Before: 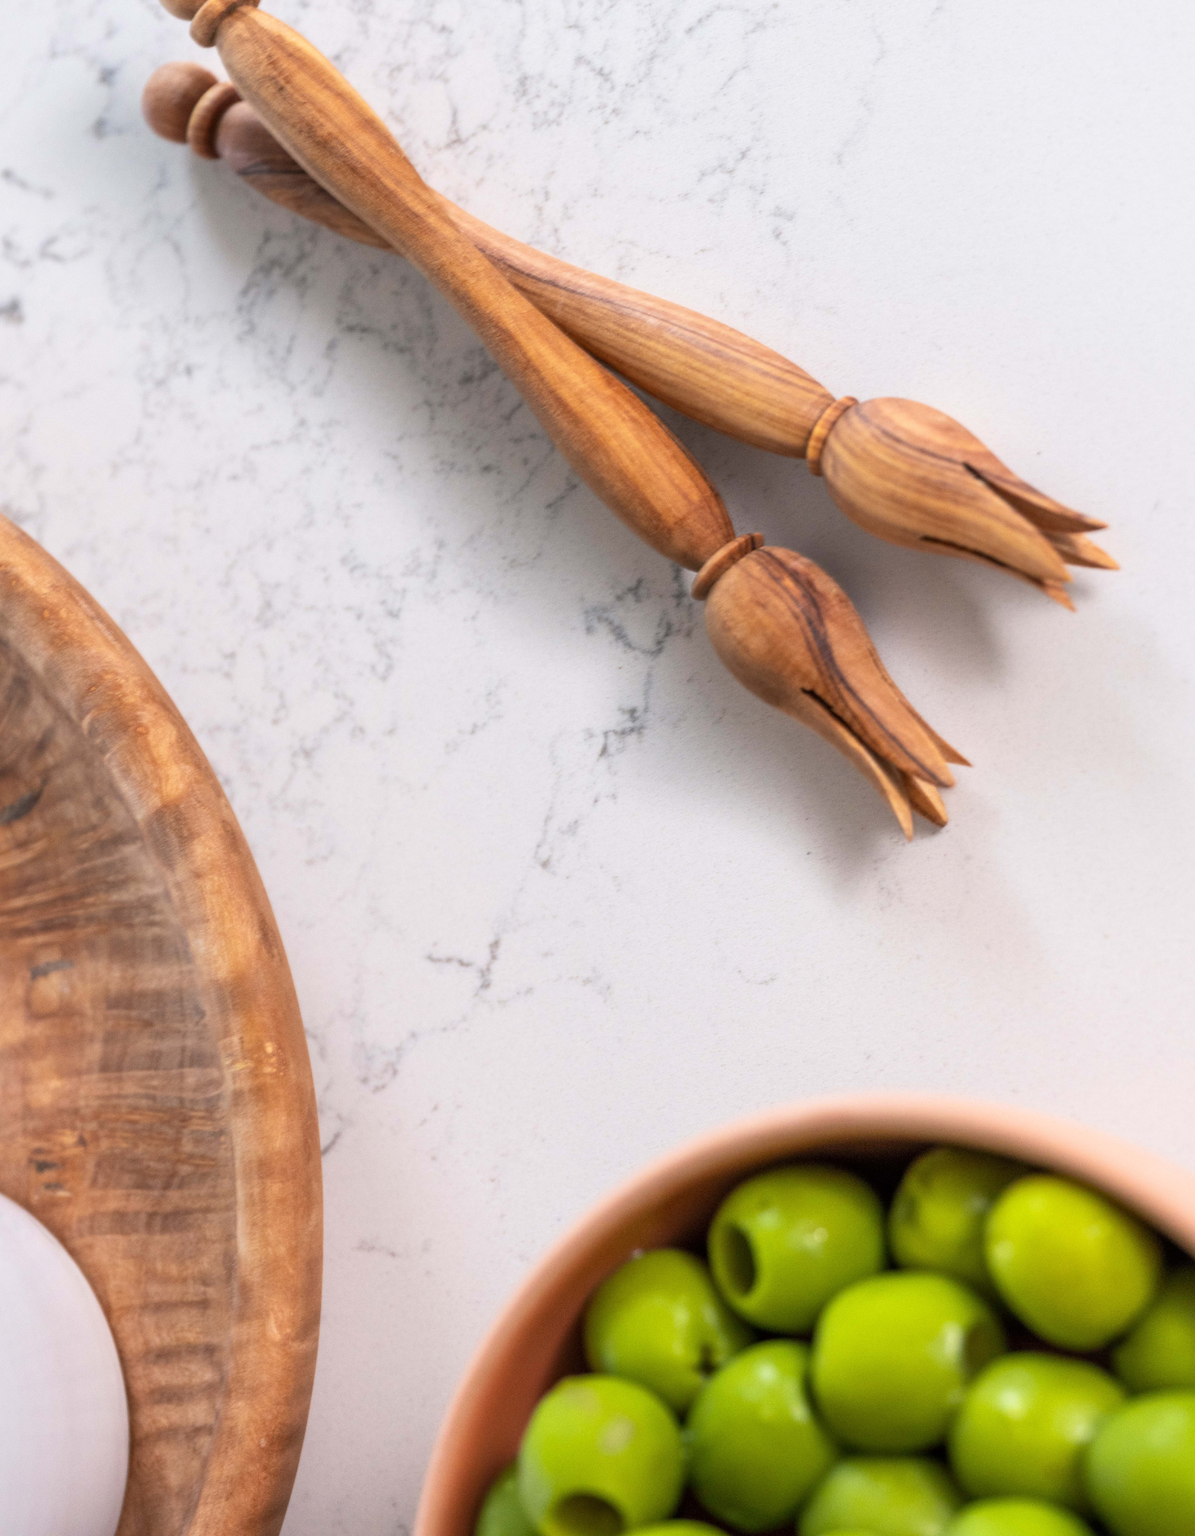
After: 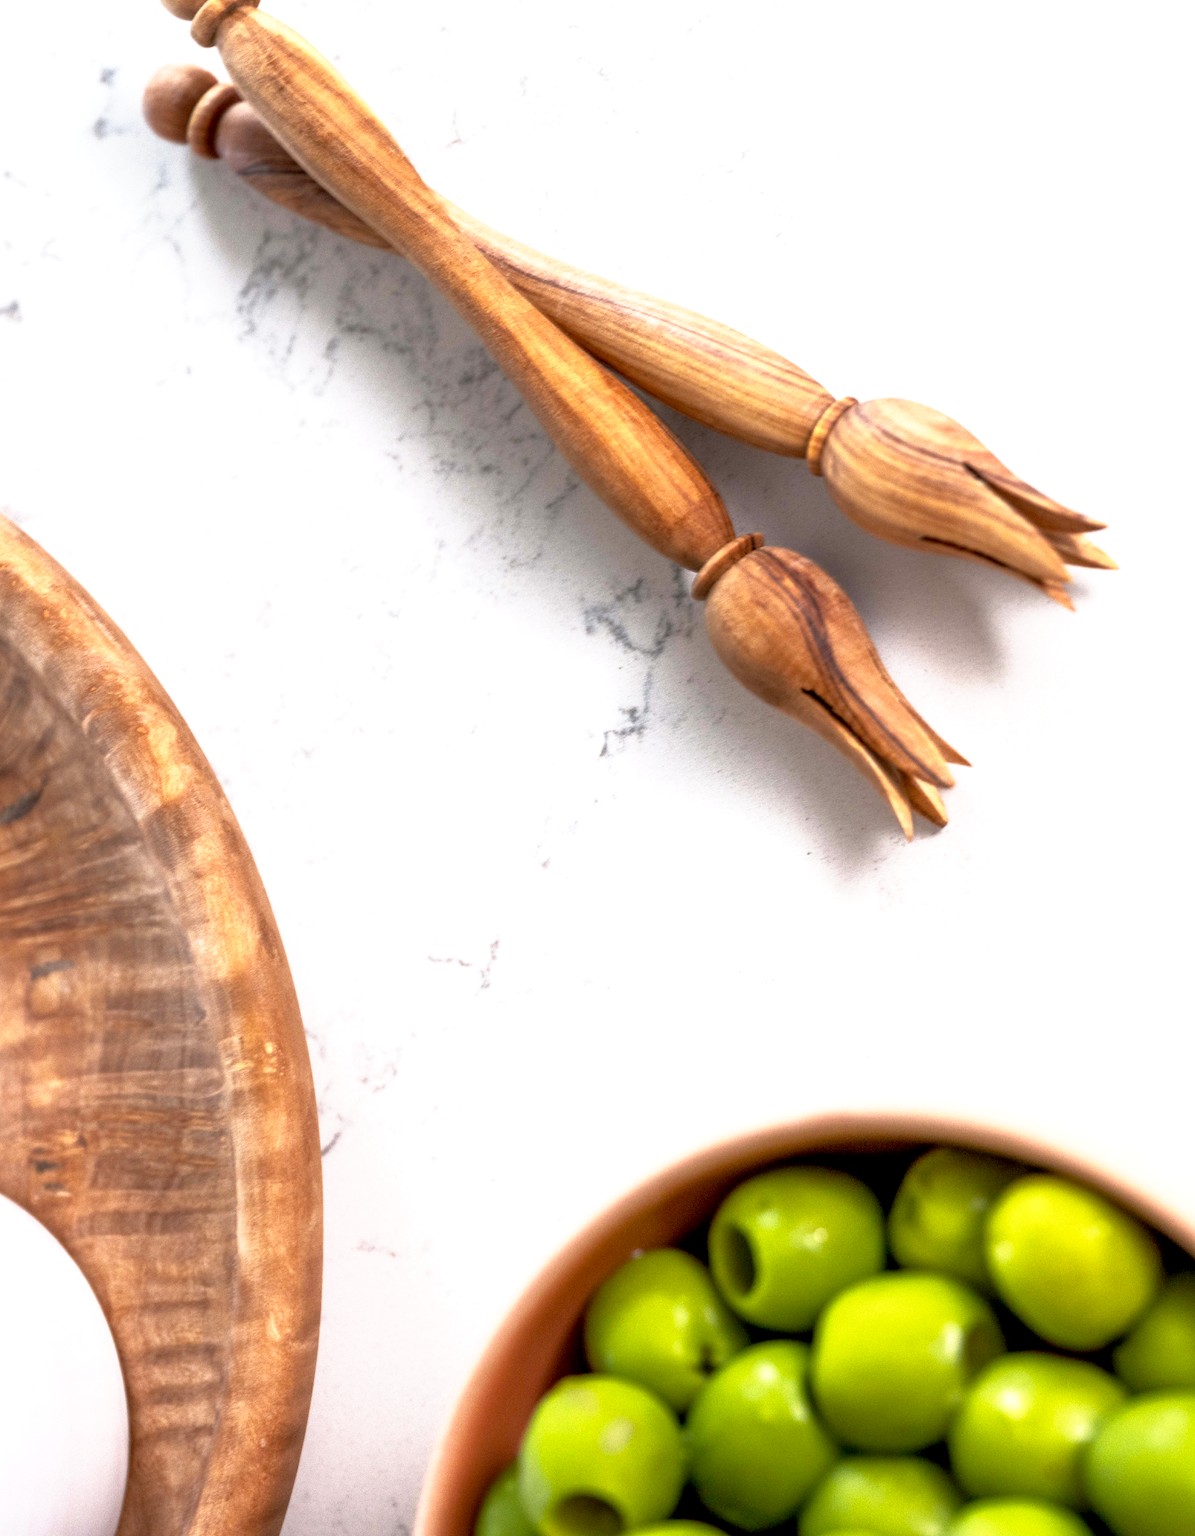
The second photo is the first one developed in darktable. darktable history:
base curve: curves: ch0 [(0, 0) (0.688, 0.865) (1, 1)], preserve colors none
tone equalizer: -8 EV 0.001 EV, -7 EV -0.001 EV, -6 EV 0.004 EV, -5 EV -0.067 EV, -4 EV -0.12 EV, -3 EV -0.187 EV, -2 EV 0.255 EV, -1 EV 0.702 EV, +0 EV 0.465 EV, edges refinement/feathering 500, mask exposure compensation -1.57 EV, preserve details no
exposure: black level correction 0.009, compensate highlight preservation false
